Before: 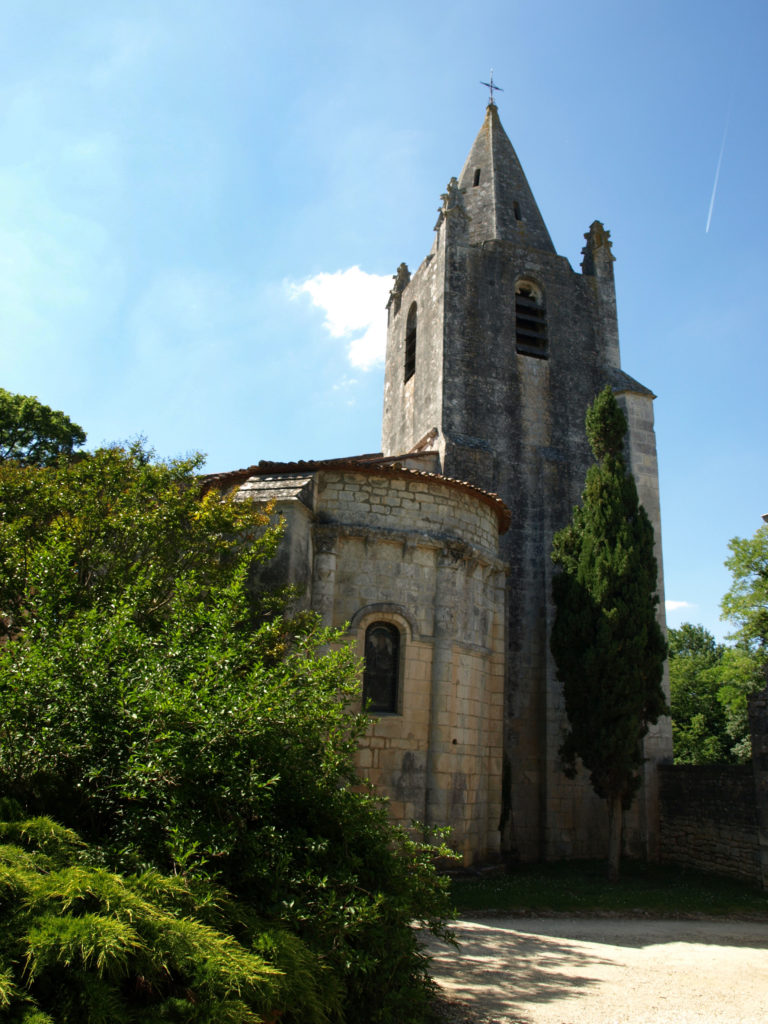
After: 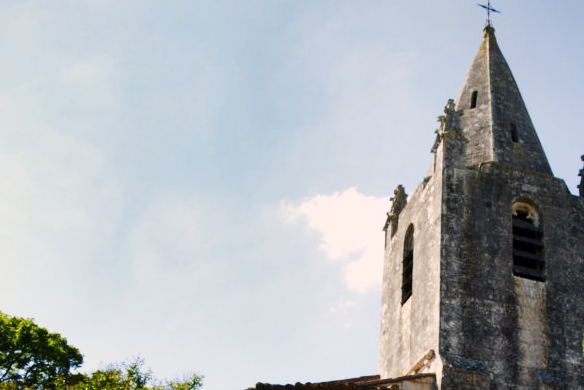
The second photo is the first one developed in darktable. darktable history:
crop: left 0.507%, top 7.638%, right 23.398%, bottom 54.275%
shadows and highlights: shadows color adjustment 98.02%, highlights color adjustment 58.81%, soften with gaussian
tone curve: curves: ch0 [(0, 0) (0.11, 0.081) (0.256, 0.259) (0.398, 0.475) (0.498, 0.611) (0.65, 0.757) (0.835, 0.883) (1, 0.961)]; ch1 [(0, 0) (0.346, 0.307) (0.408, 0.369) (0.453, 0.457) (0.482, 0.479) (0.502, 0.498) (0.521, 0.51) (0.553, 0.554) (0.618, 0.65) (0.693, 0.727) (1, 1)]; ch2 [(0, 0) (0.366, 0.337) (0.434, 0.46) (0.485, 0.494) (0.5, 0.494) (0.511, 0.508) (0.537, 0.55) (0.579, 0.599) (0.621, 0.693) (1, 1)], preserve colors none
local contrast: mode bilateral grid, contrast 20, coarseness 50, detail 119%, midtone range 0.2
color correction: highlights a* 5.85, highlights b* 4.8
